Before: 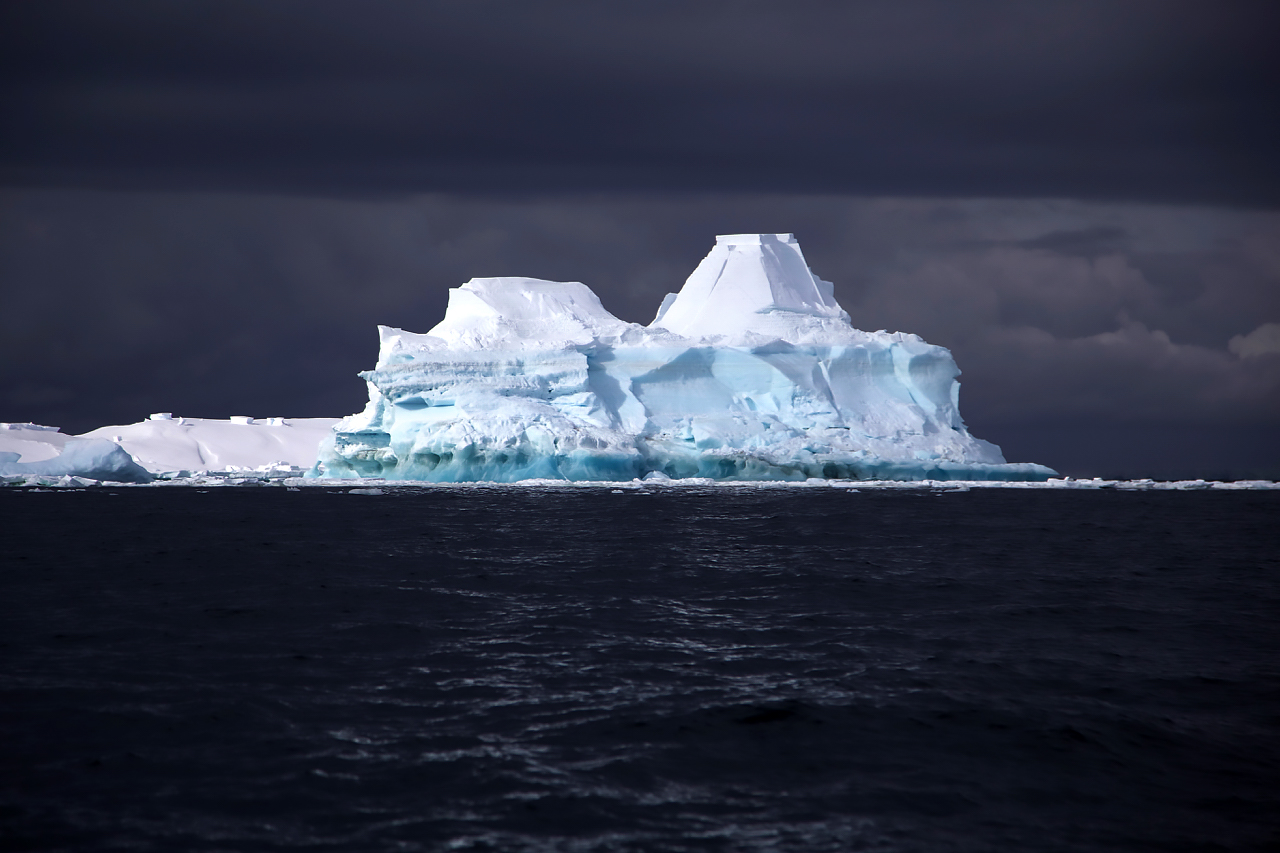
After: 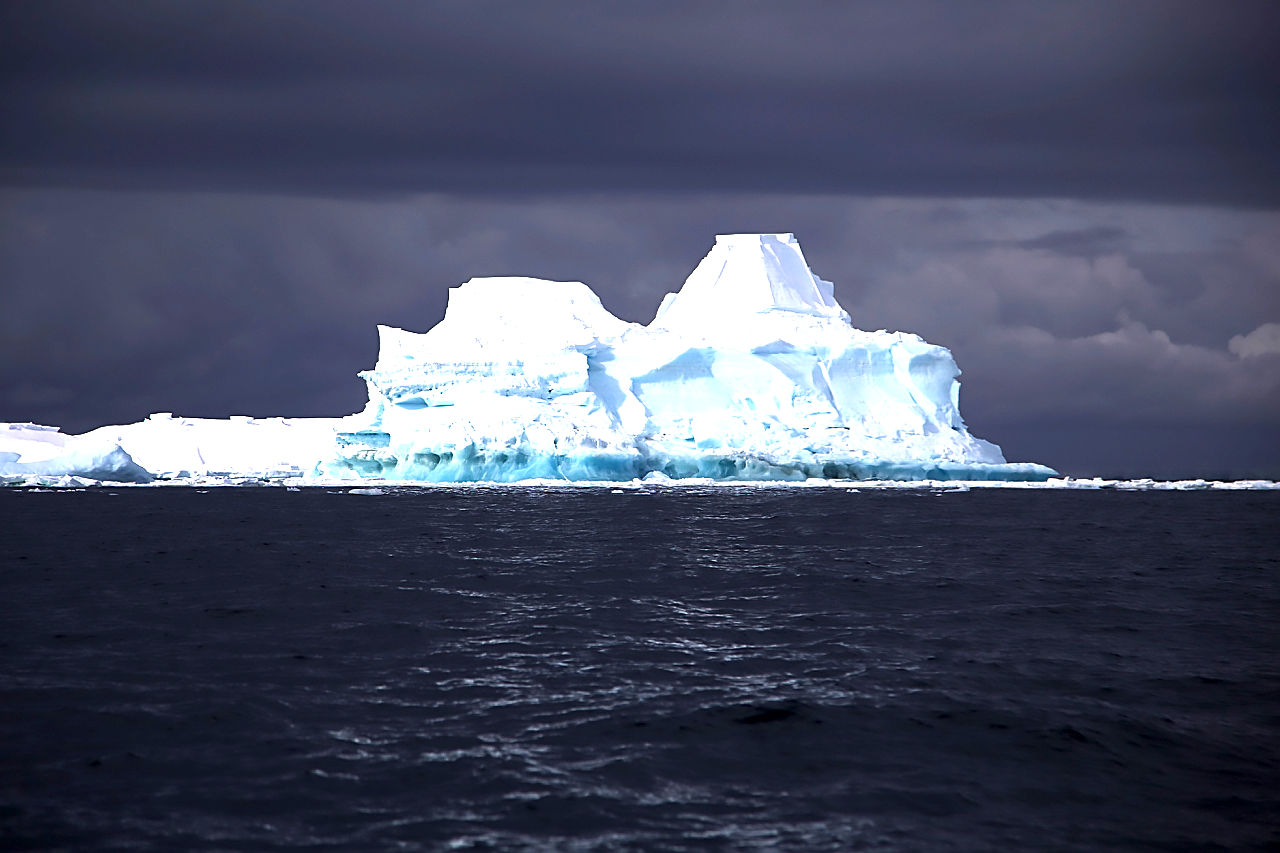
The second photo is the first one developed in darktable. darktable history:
sharpen: on, module defaults
exposure: exposure 1.167 EV, compensate highlight preservation false
